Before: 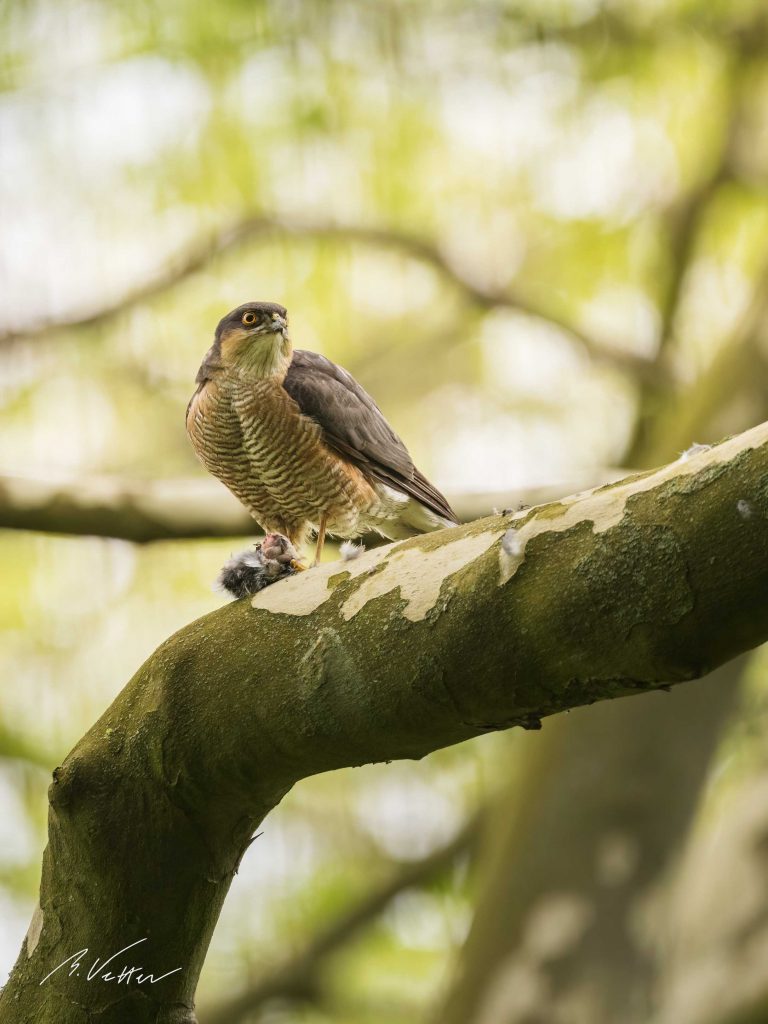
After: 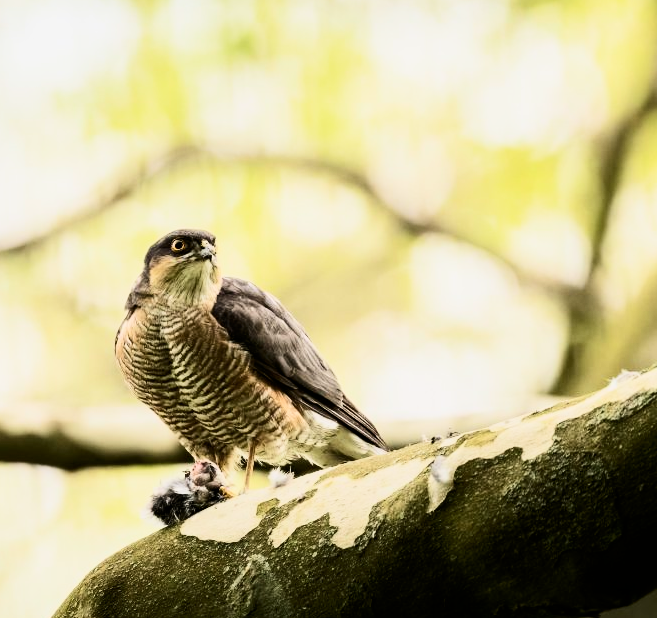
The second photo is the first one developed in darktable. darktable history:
crop and rotate: left 9.345%, top 7.22%, right 4.982%, bottom 32.331%
filmic rgb: black relative exposure -5 EV, hardness 2.88, contrast 1.2
contrast brightness saturation: contrast 0.39, brightness 0.1
